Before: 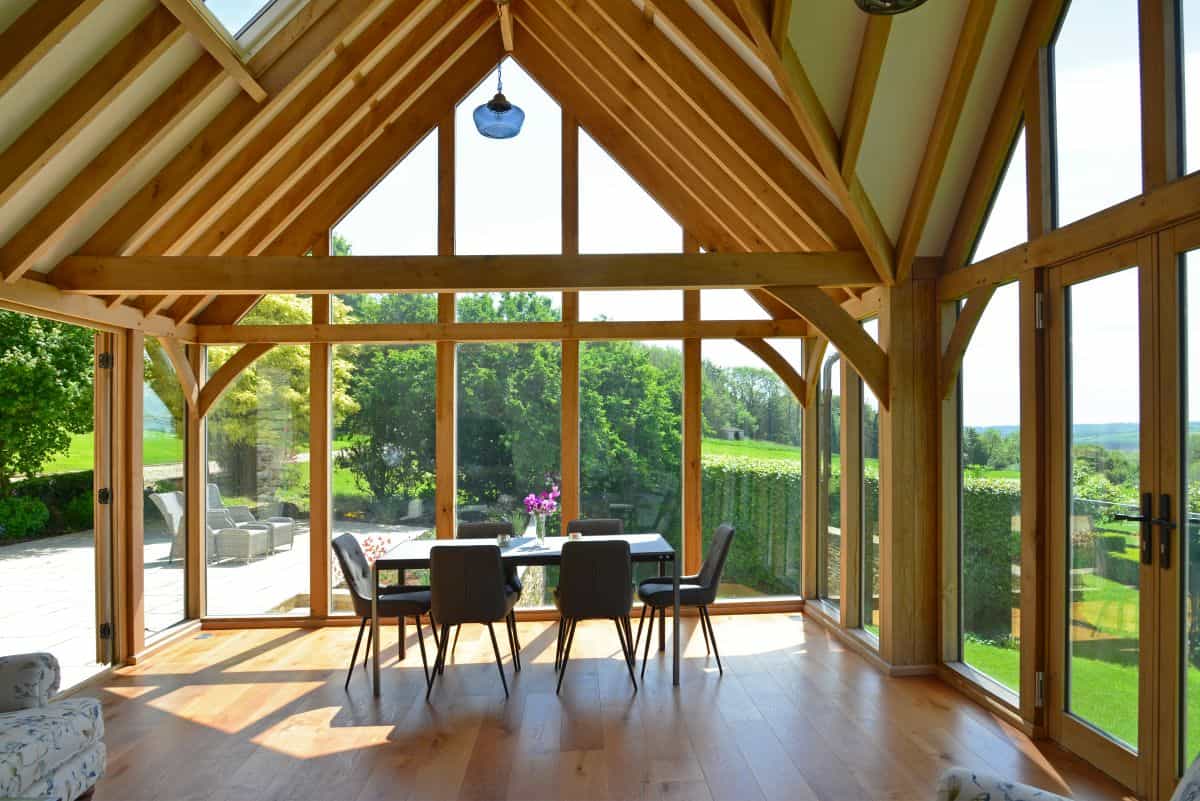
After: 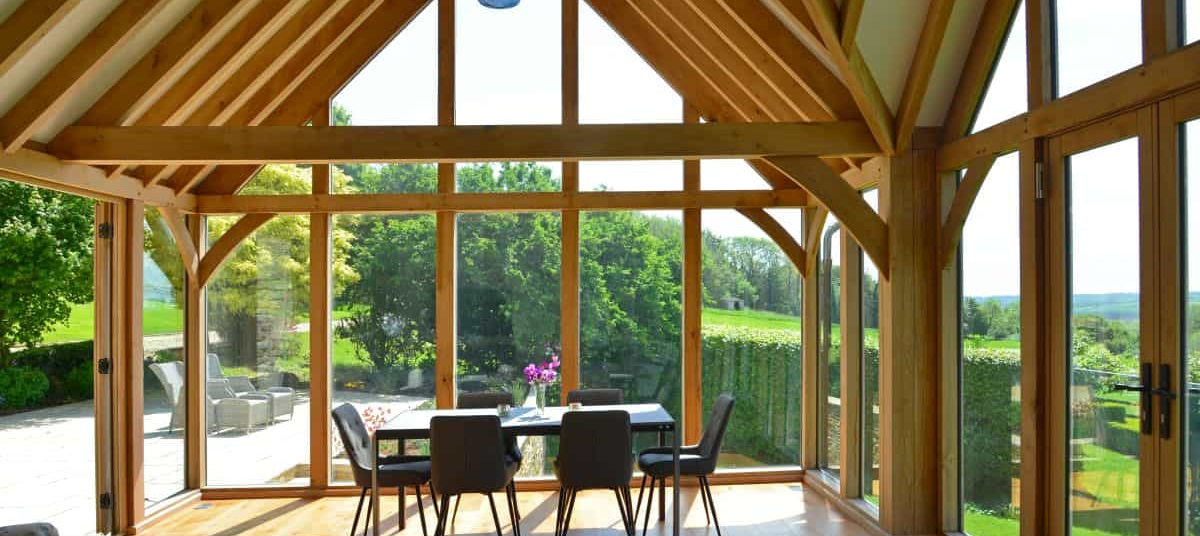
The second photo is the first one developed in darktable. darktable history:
tone equalizer: edges refinement/feathering 500, mask exposure compensation -1.57 EV, preserve details no
crop: top 16.286%, bottom 16.754%
